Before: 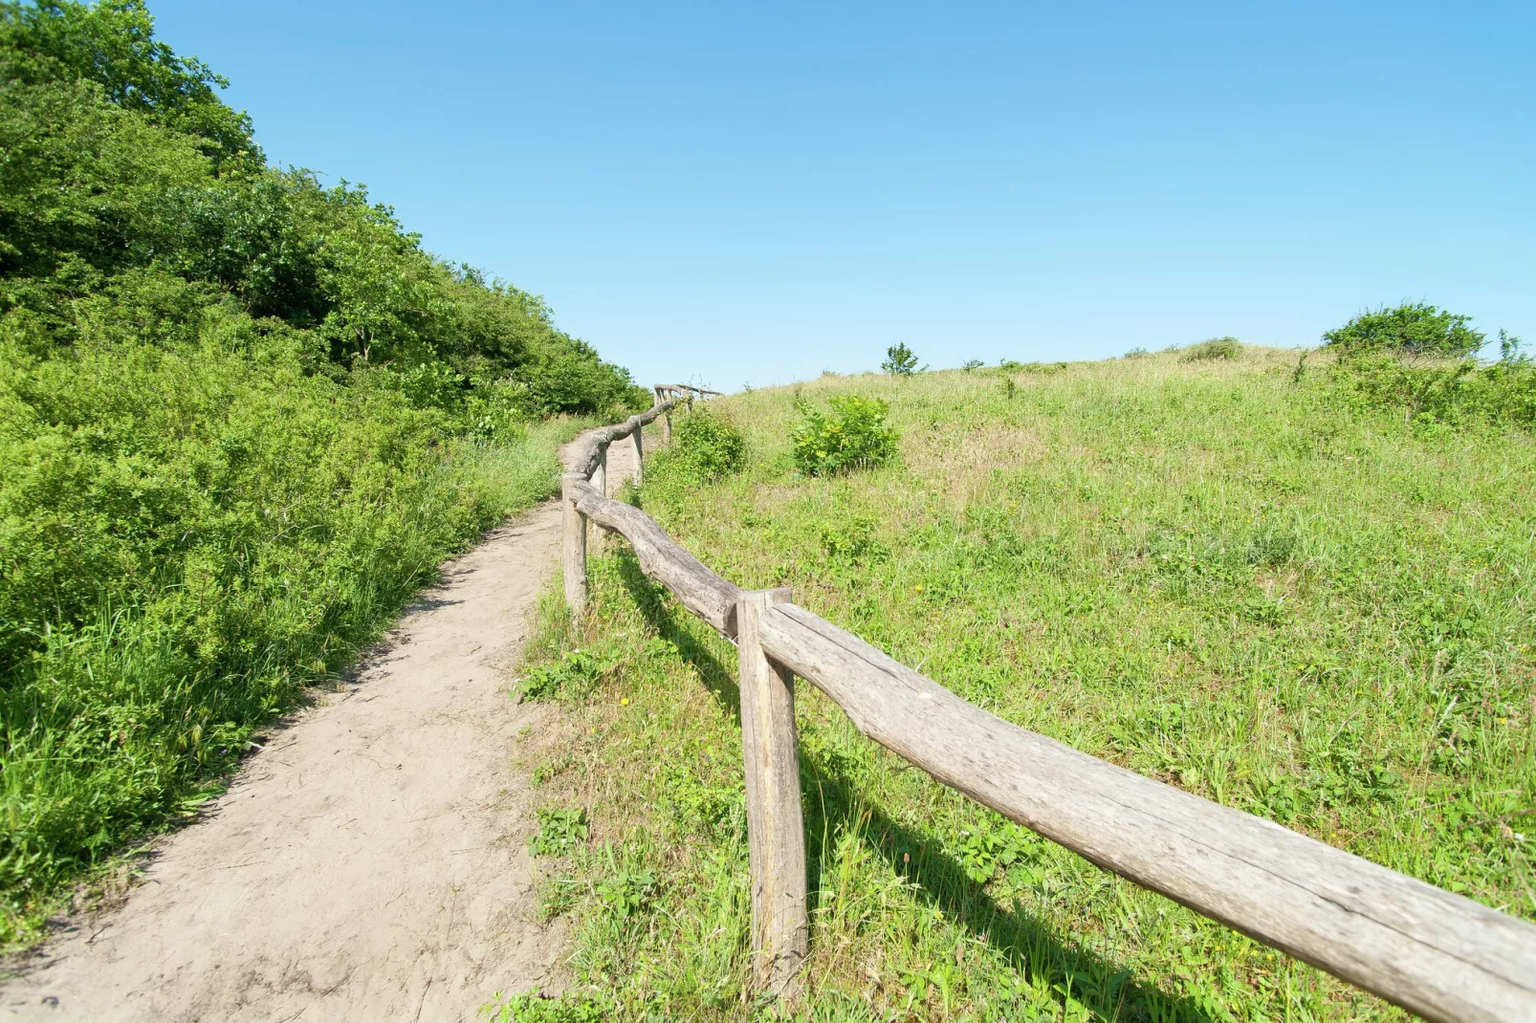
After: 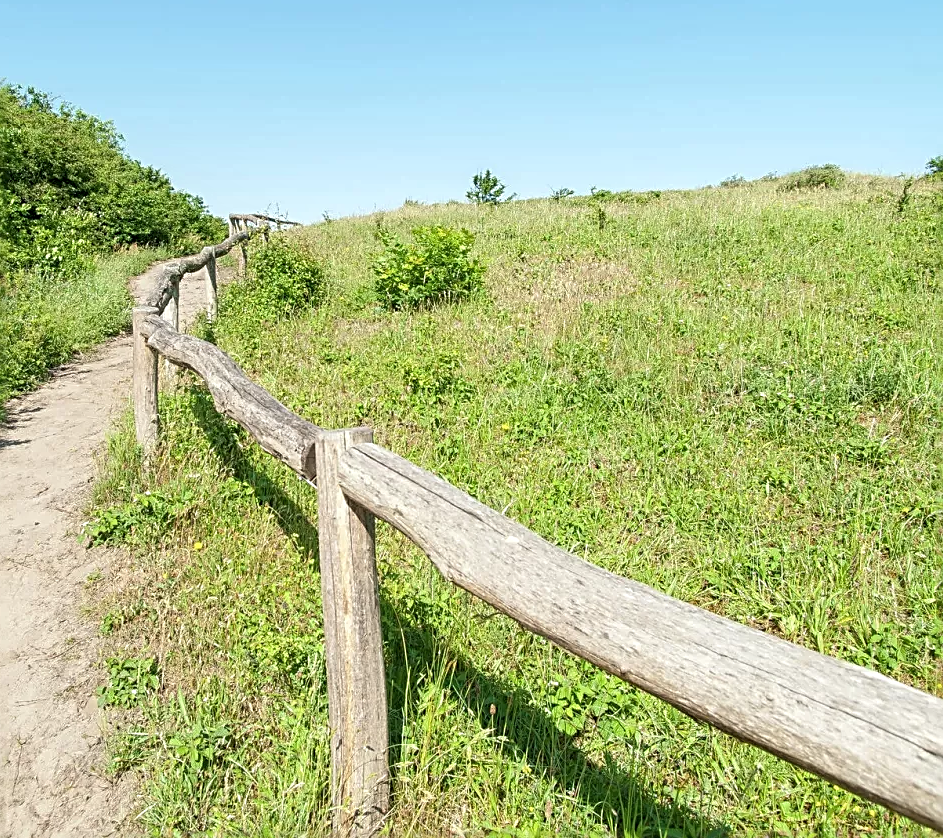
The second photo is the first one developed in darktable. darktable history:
crop and rotate: left 28.442%, top 17.617%, right 12.811%, bottom 4.052%
local contrast: on, module defaults
sharpen: radius 2.657, amount 0.677
